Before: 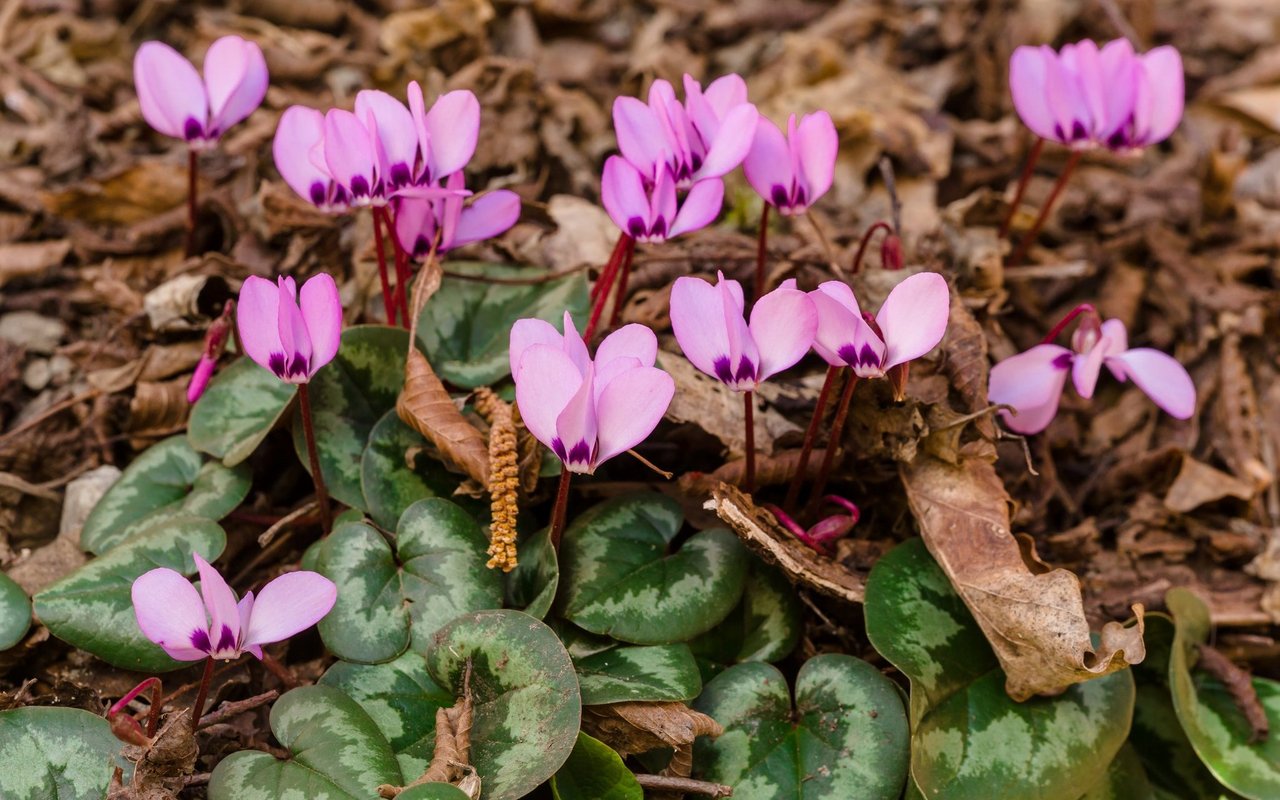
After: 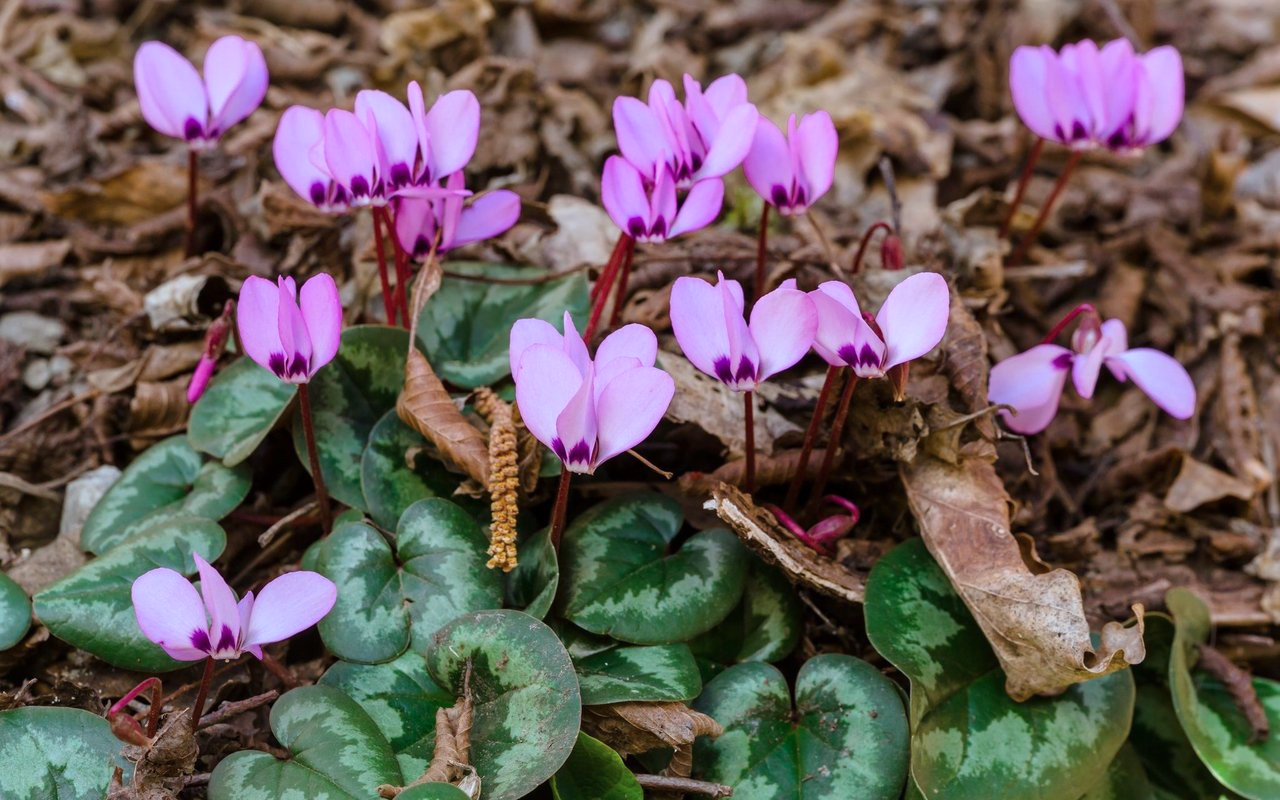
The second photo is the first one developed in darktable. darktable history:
color calibration: illuminant as shot in camera, x 0.385, y 0.38, temperature 3934.91 K
